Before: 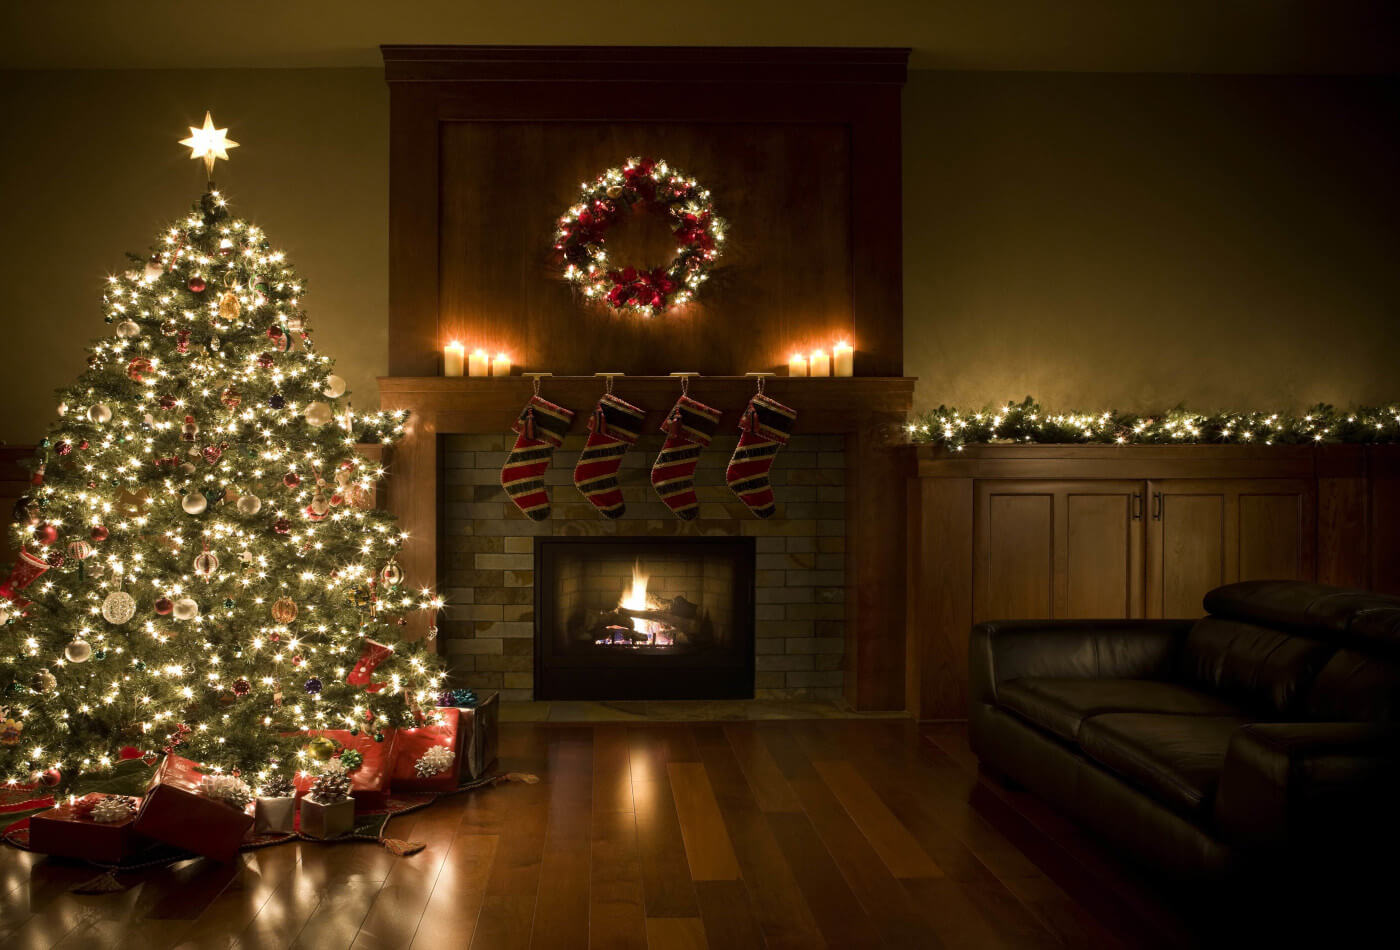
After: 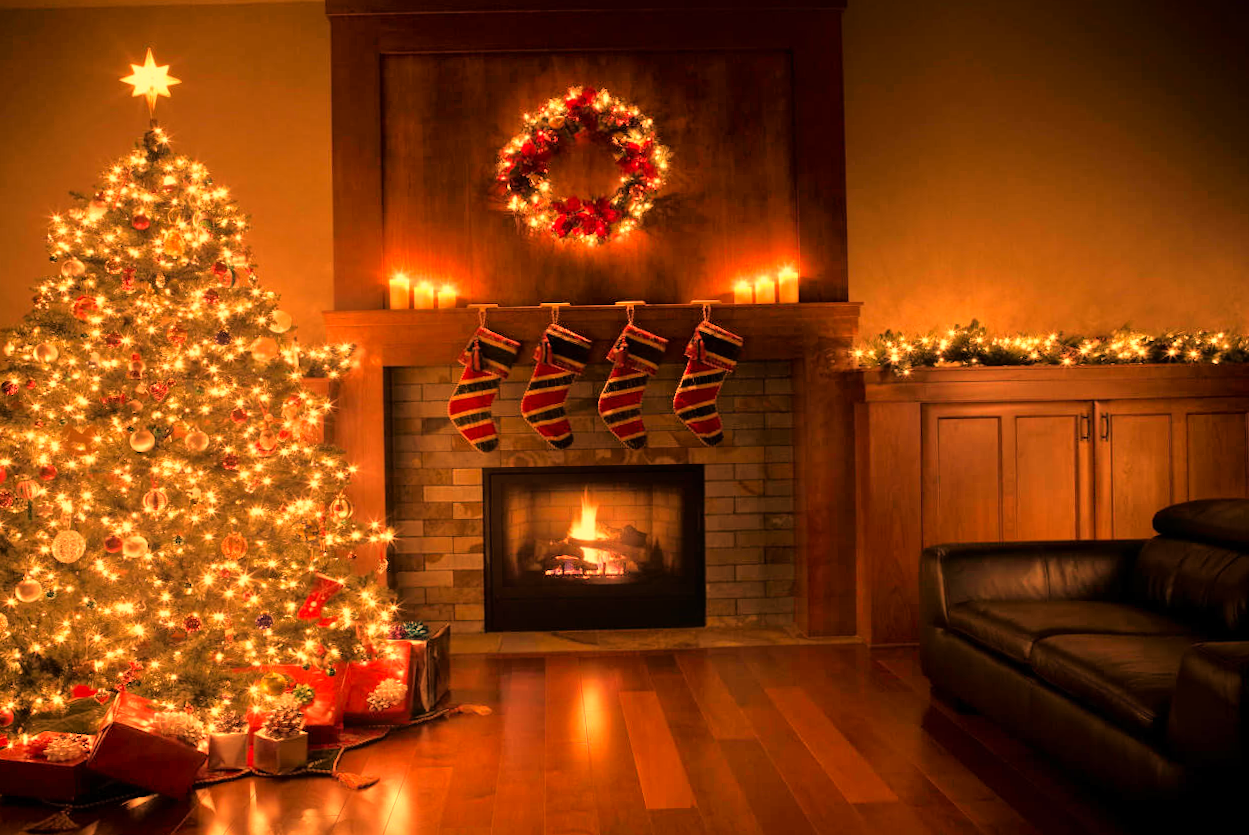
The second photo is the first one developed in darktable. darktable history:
crop: left 3.305%, top 6.436%, right 6.389%, bottom 3.258%
tone equalizer: -7 EV 0.15 EV, -6 EV 0.6 EV, -5 EV 1.15 EV, -4 EV 1.33 EV, -3 EV 1.15 EV, -2 EV 0.6 EV, -1 EV 0.15 EV, mask exposure compensation -0.5 EV
color correction: highlights a* 11.96, highlights b* 11.58
white balance: red 1.467, blue 0.684
rotate and perspective: rotation -1°, crop left 0.011, crop right 0.989, crop top 0.025, crop bottom 0.975
